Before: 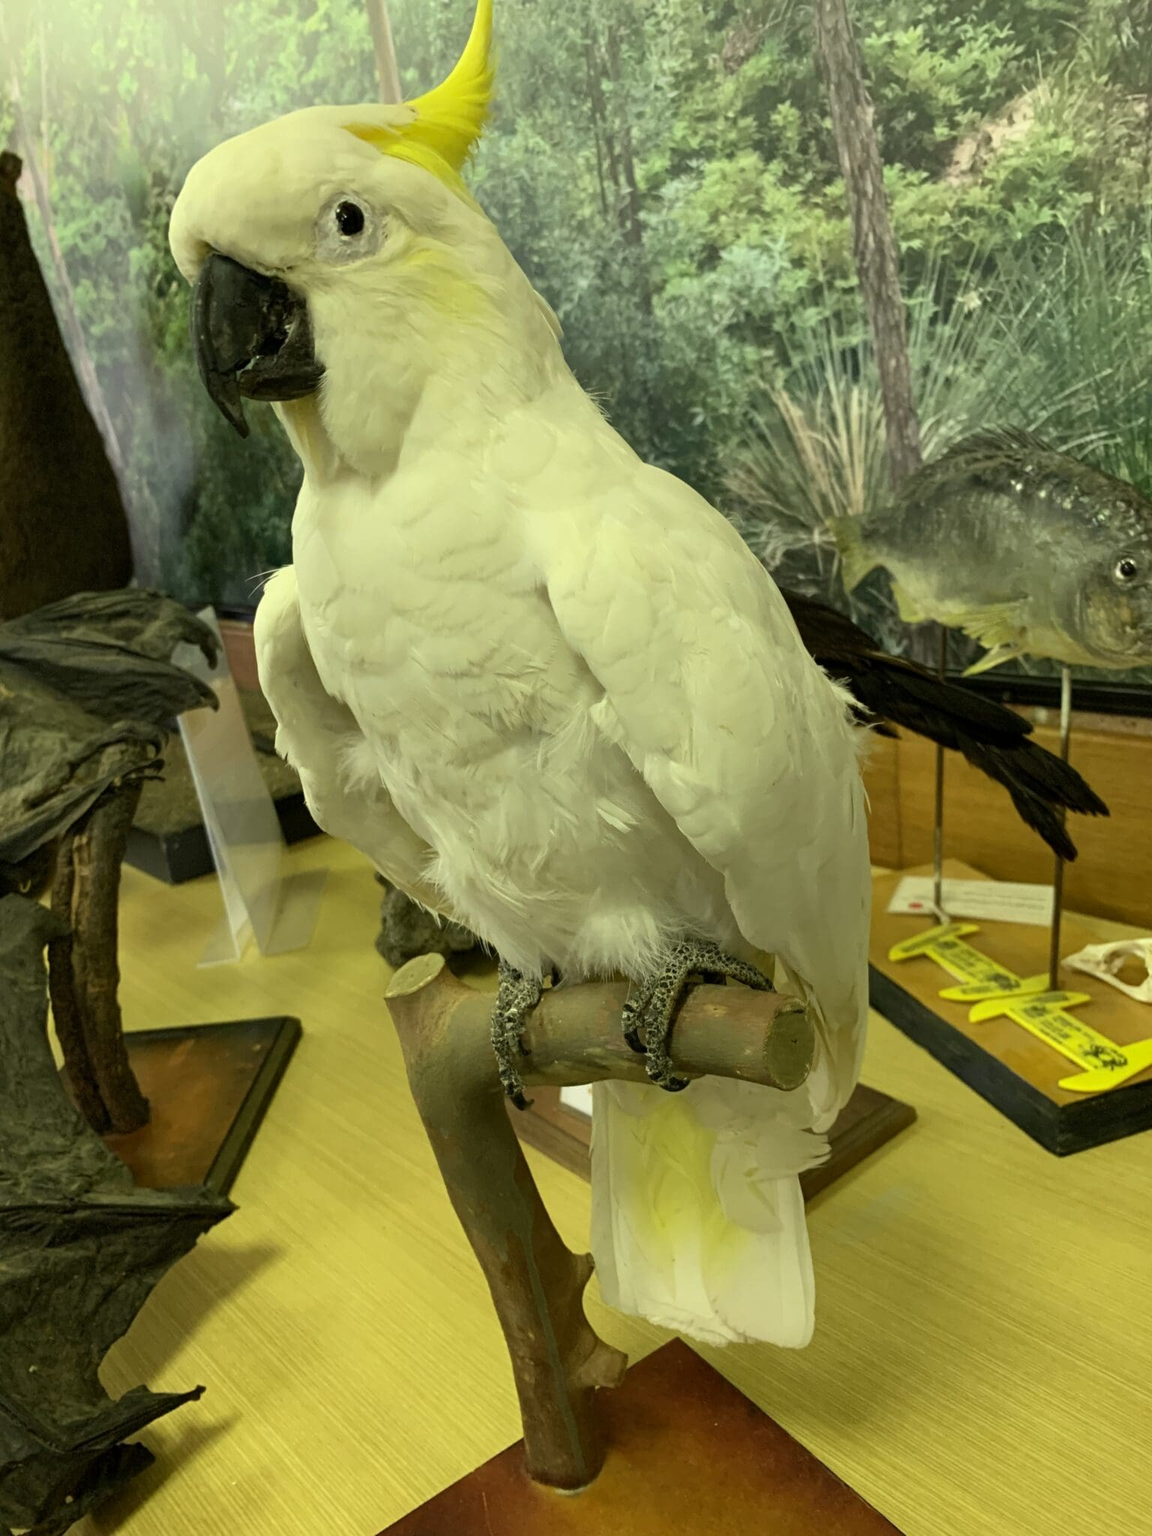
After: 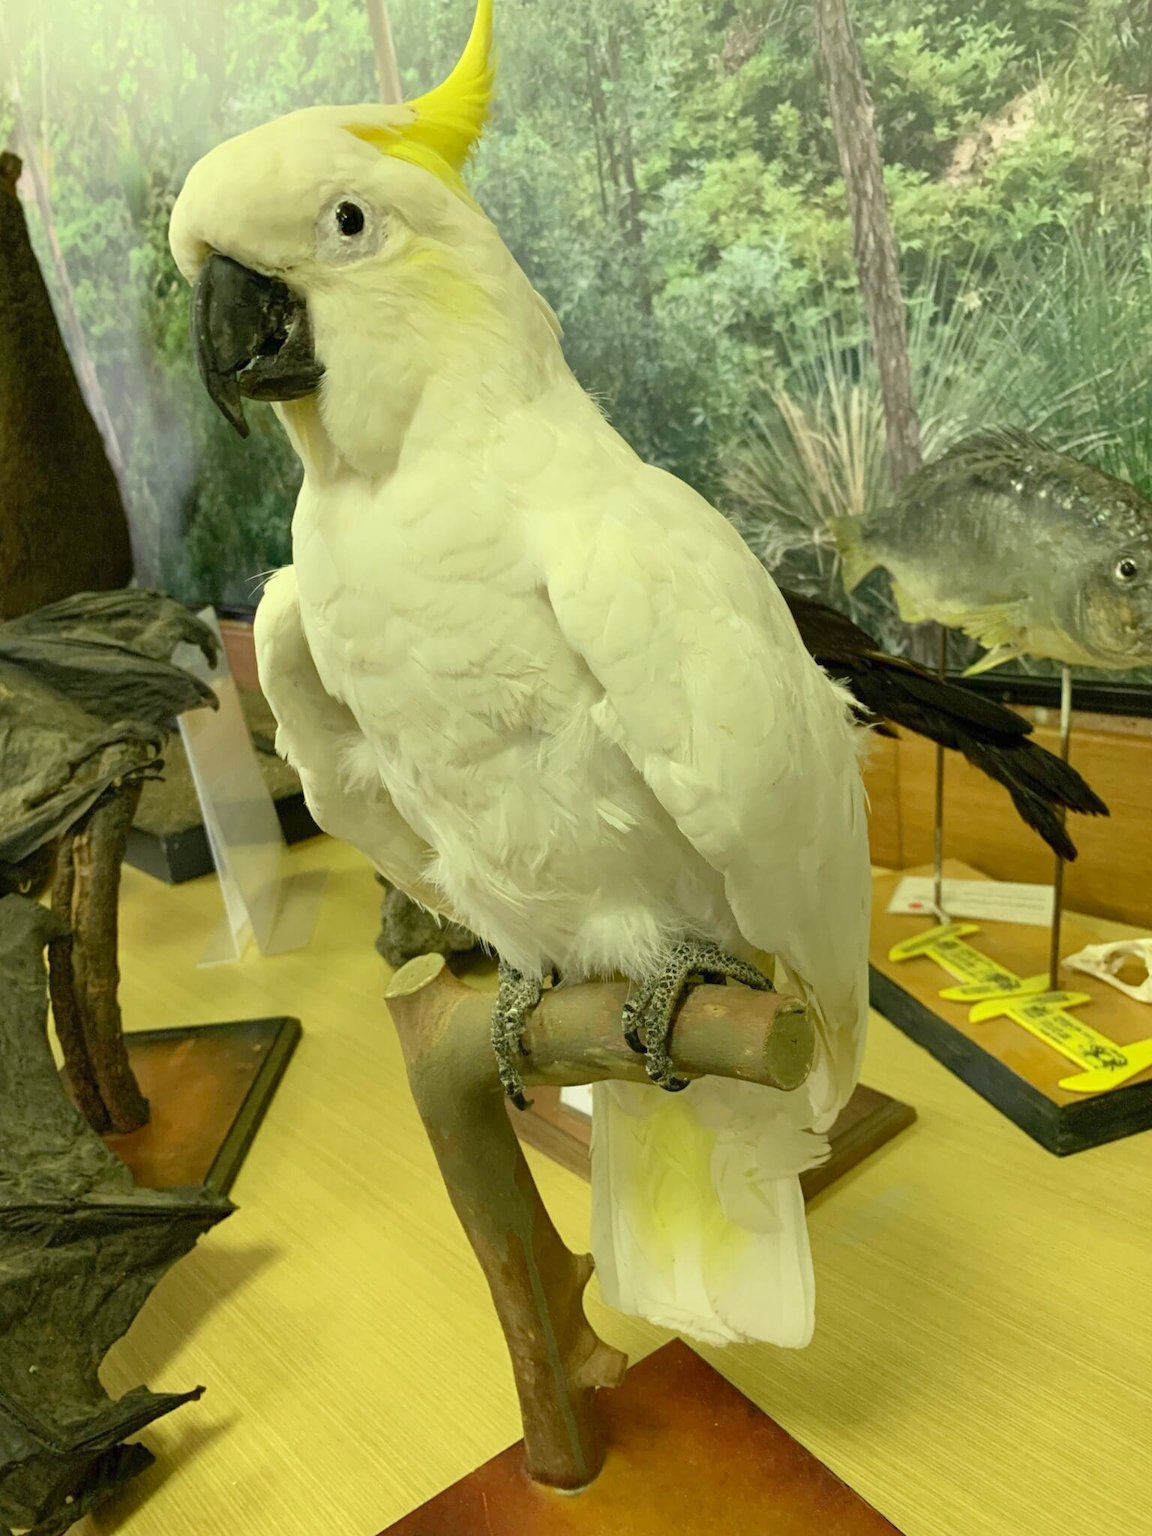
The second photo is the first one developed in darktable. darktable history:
levels: levels [0, 0.445, 1]
